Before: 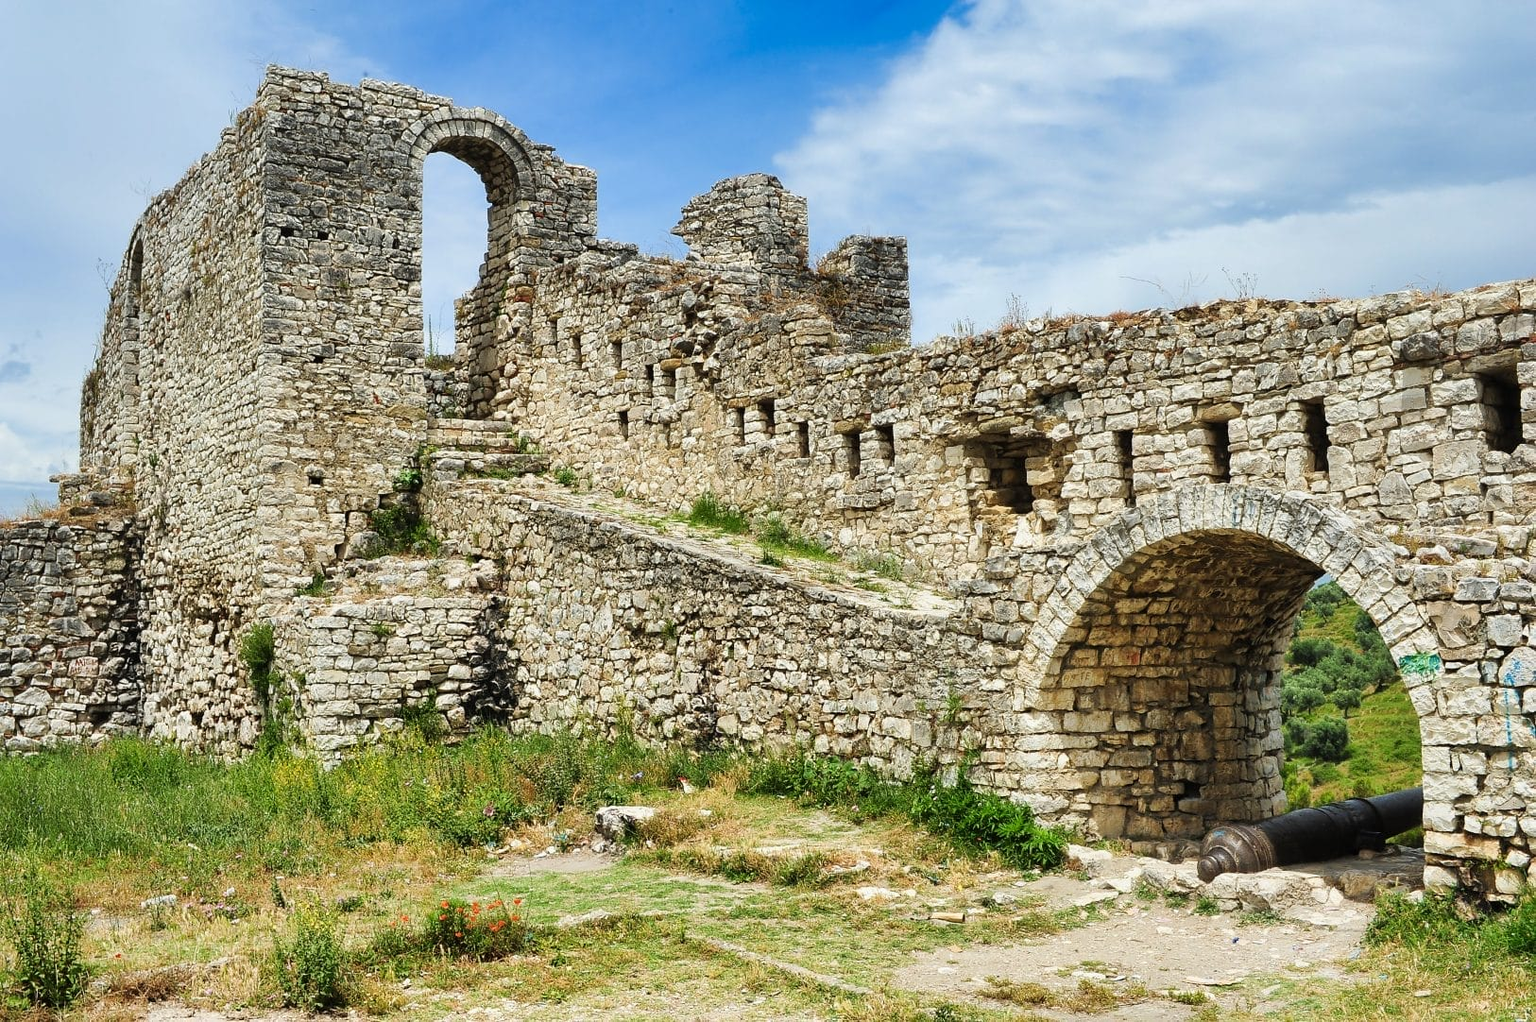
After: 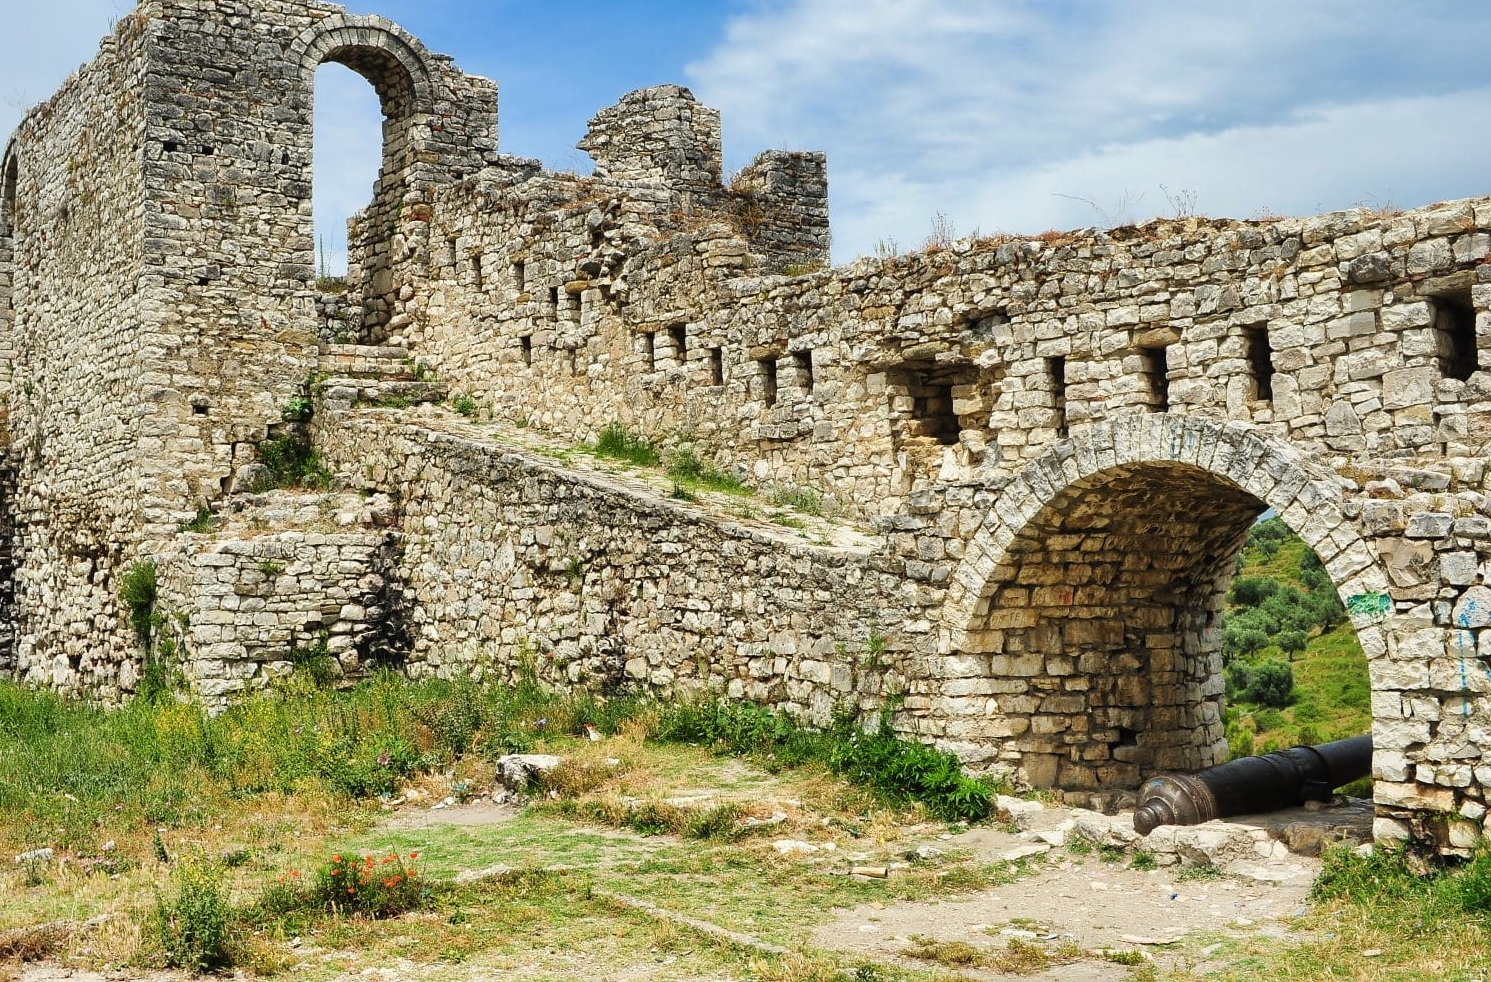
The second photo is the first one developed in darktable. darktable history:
crop and rotate: left 8.262%, top 9.226%
white balance: red 1.009, blue 0.985
